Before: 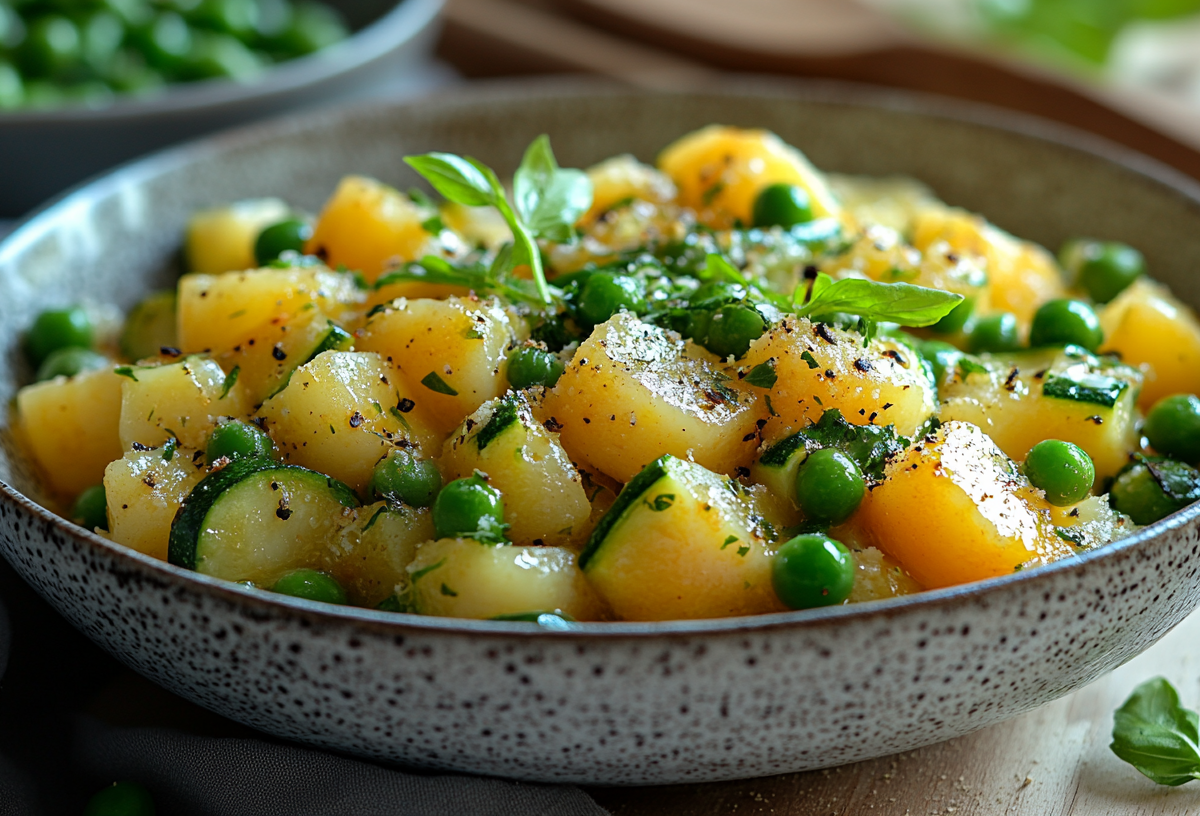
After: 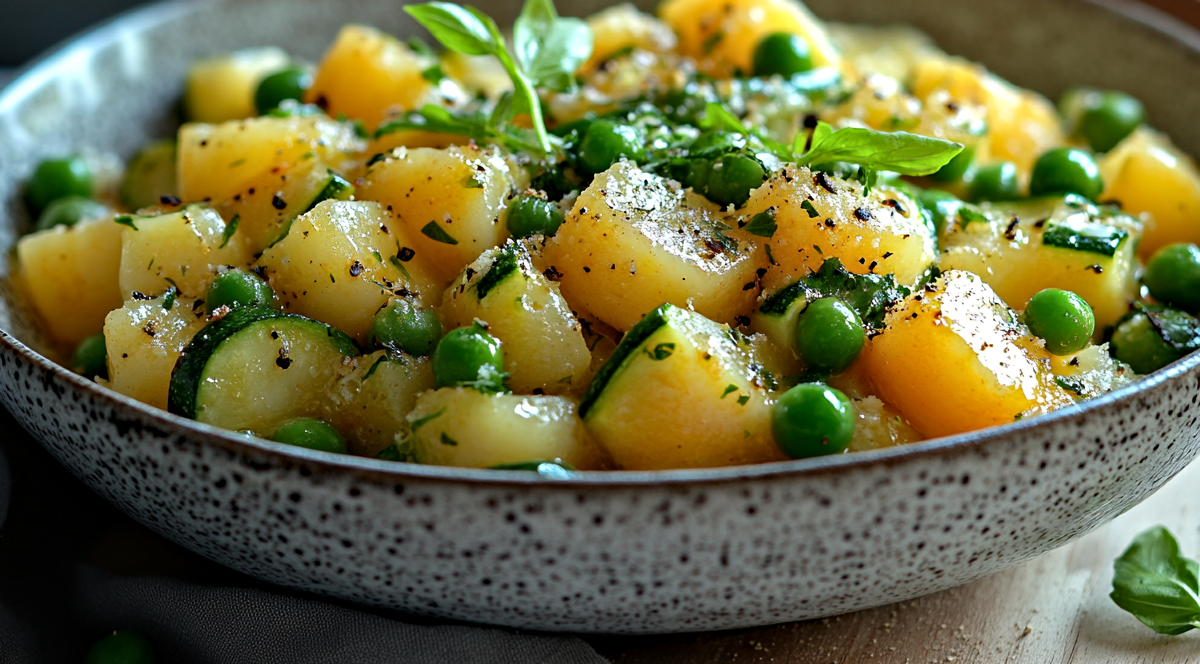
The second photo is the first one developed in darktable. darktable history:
contrast equalizer: y [[0.5, 0.5, 0.544, 0.569, 0.5, 0.5], [0.5 ×6], [0.5 ×6], [0 ×6], [0 ×6]]
crop and rotate: top 18.507%
